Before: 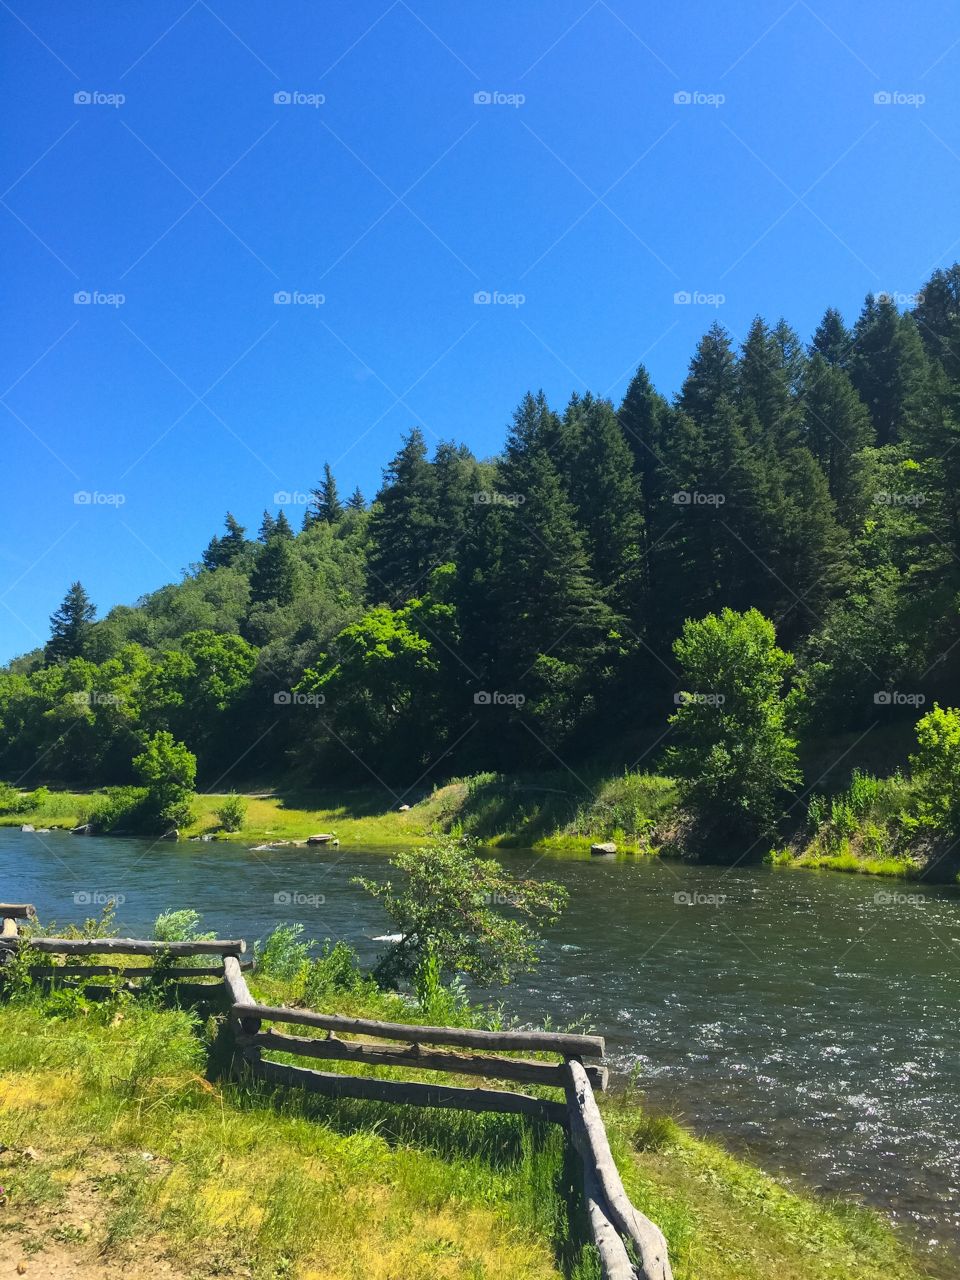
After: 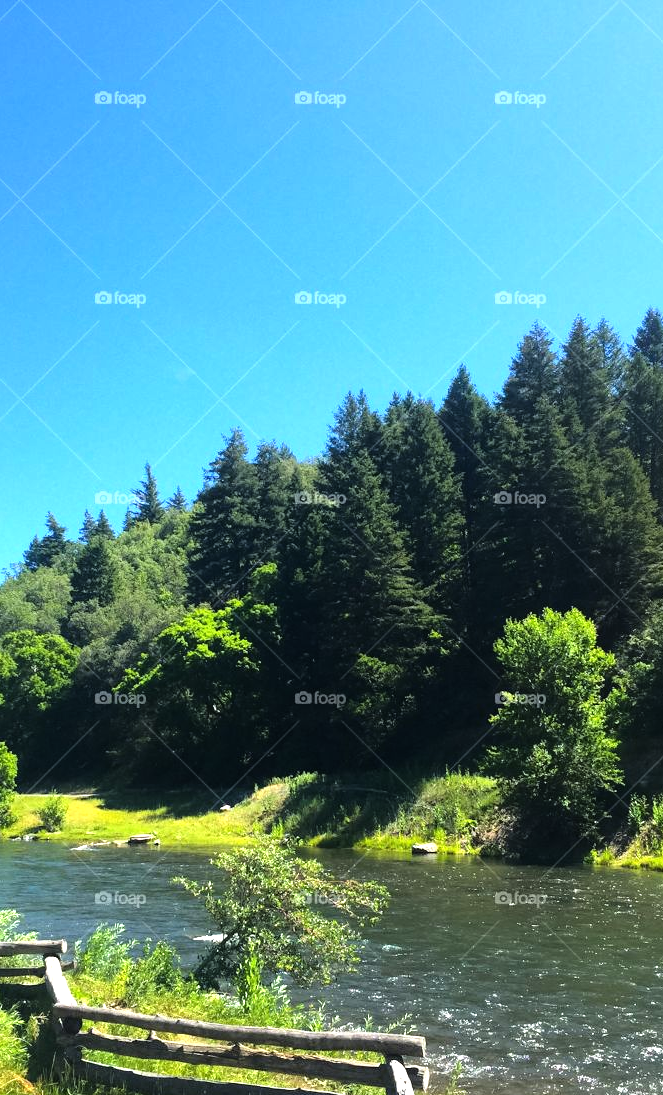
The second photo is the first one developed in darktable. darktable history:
crop: left 18.669%, right 12.192%, bottom 14.427%
tone equalizer: -8 EV -1.12 EV, -7 EV -1.05 EV, -6 EV -0.856 EV, -5 EV -0.605 EV, -3 EV 0.611 EV, -2 EV 0.877 EV, -1 EV 0.989 EV, +0 EV 1.06 EV
